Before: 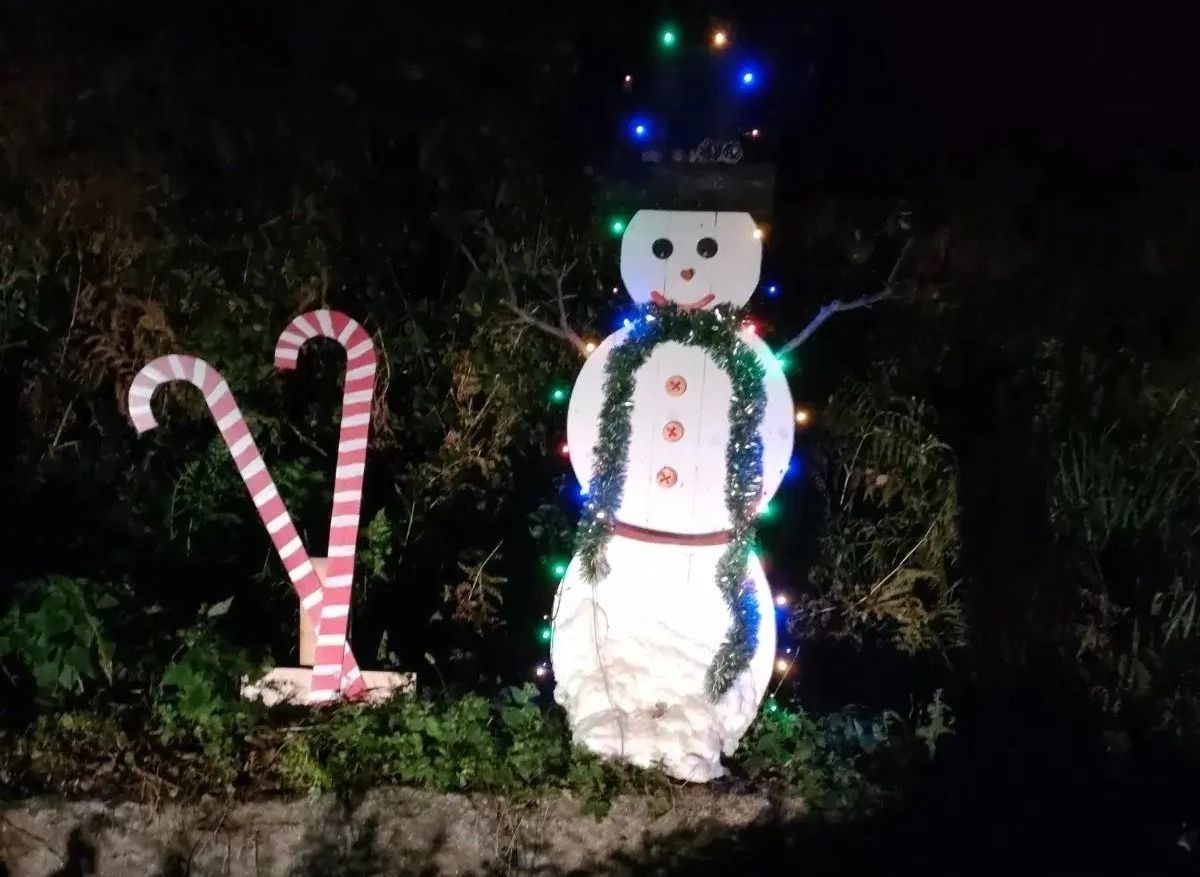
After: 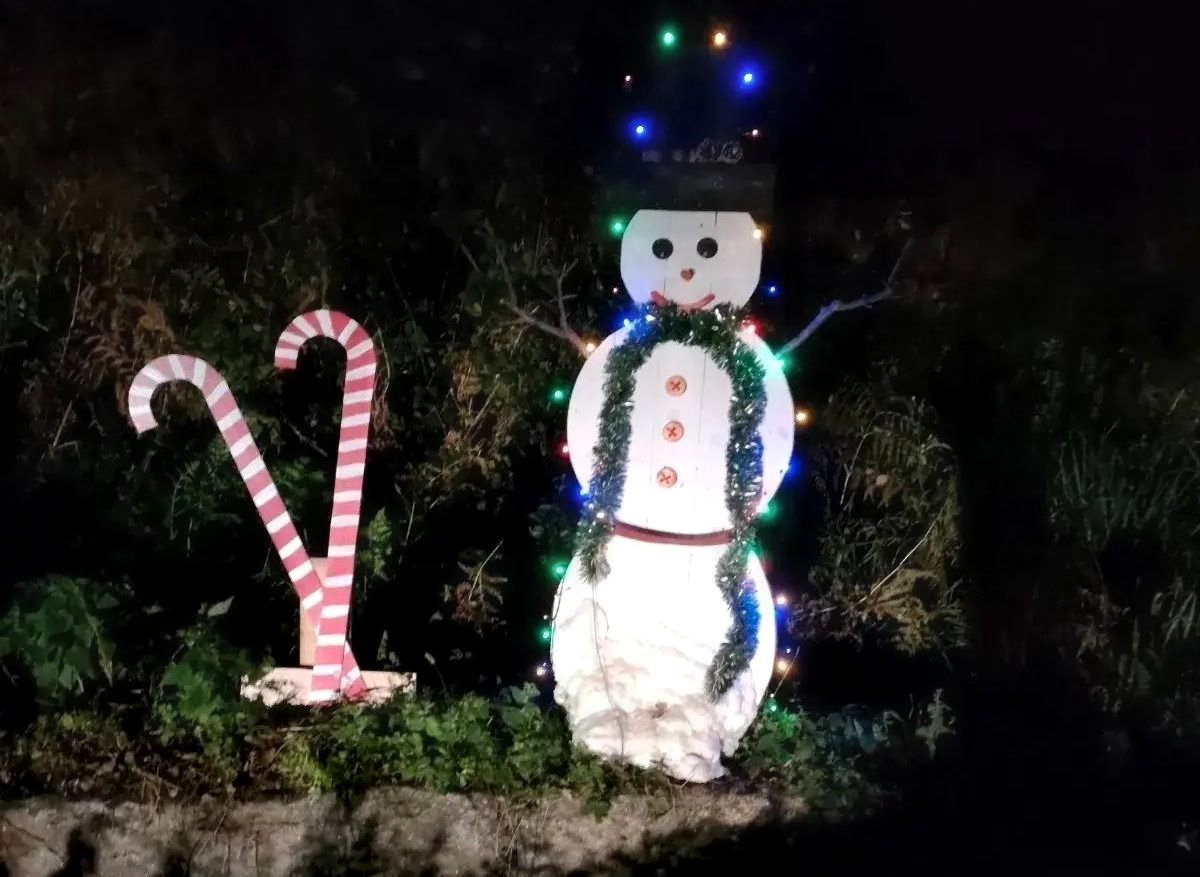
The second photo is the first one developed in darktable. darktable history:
contrast equalizer: octaves 7, y [[0.579, 0.58, 0.505, 0.5, 0.5, 0.5], [0.5 ×6], [0.5 ×6], [0 ×6], [0 ×6]]
